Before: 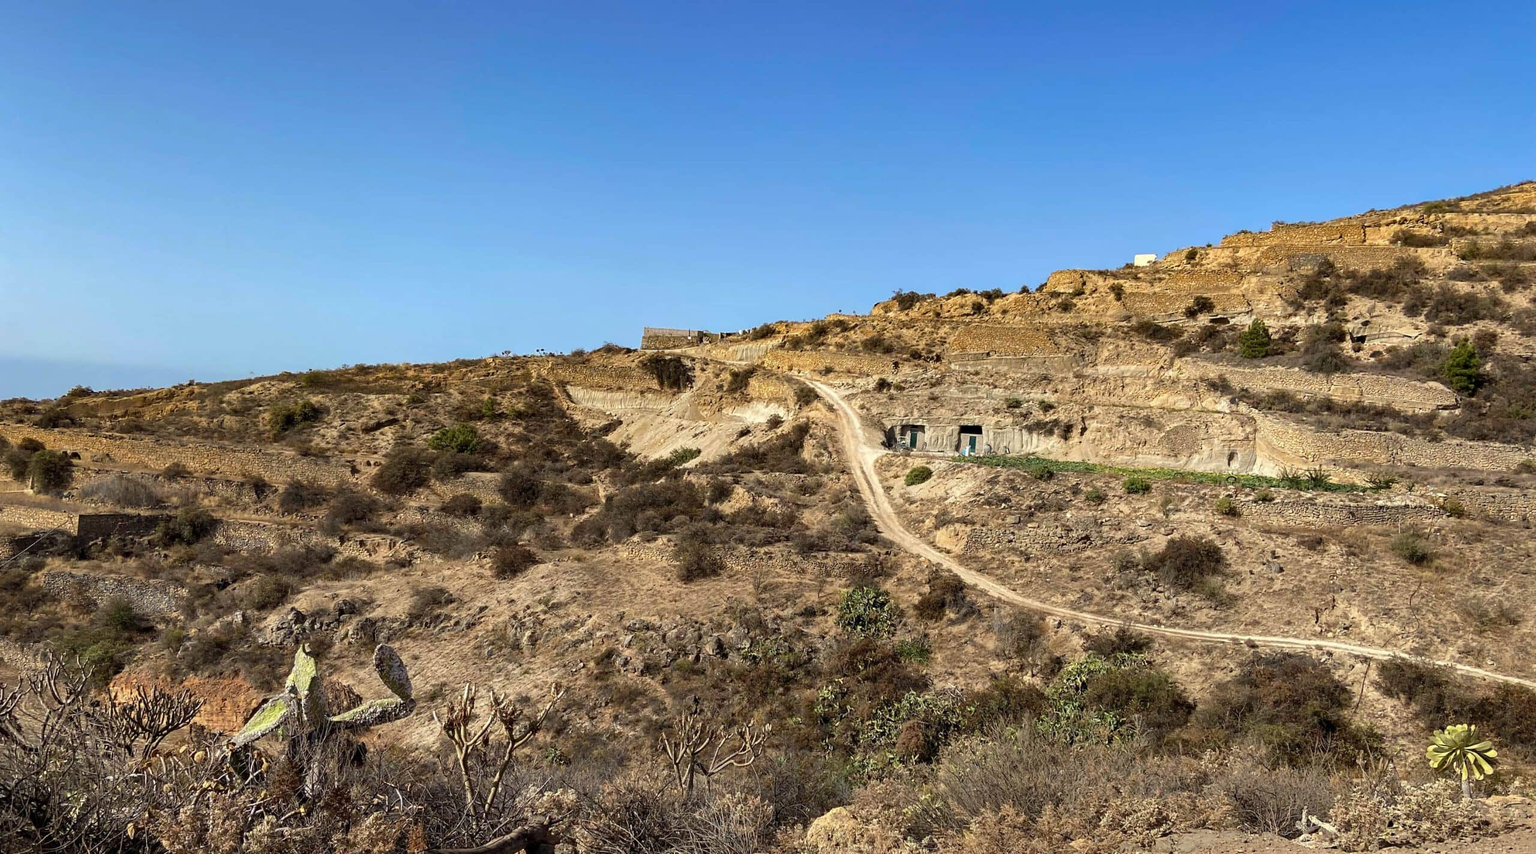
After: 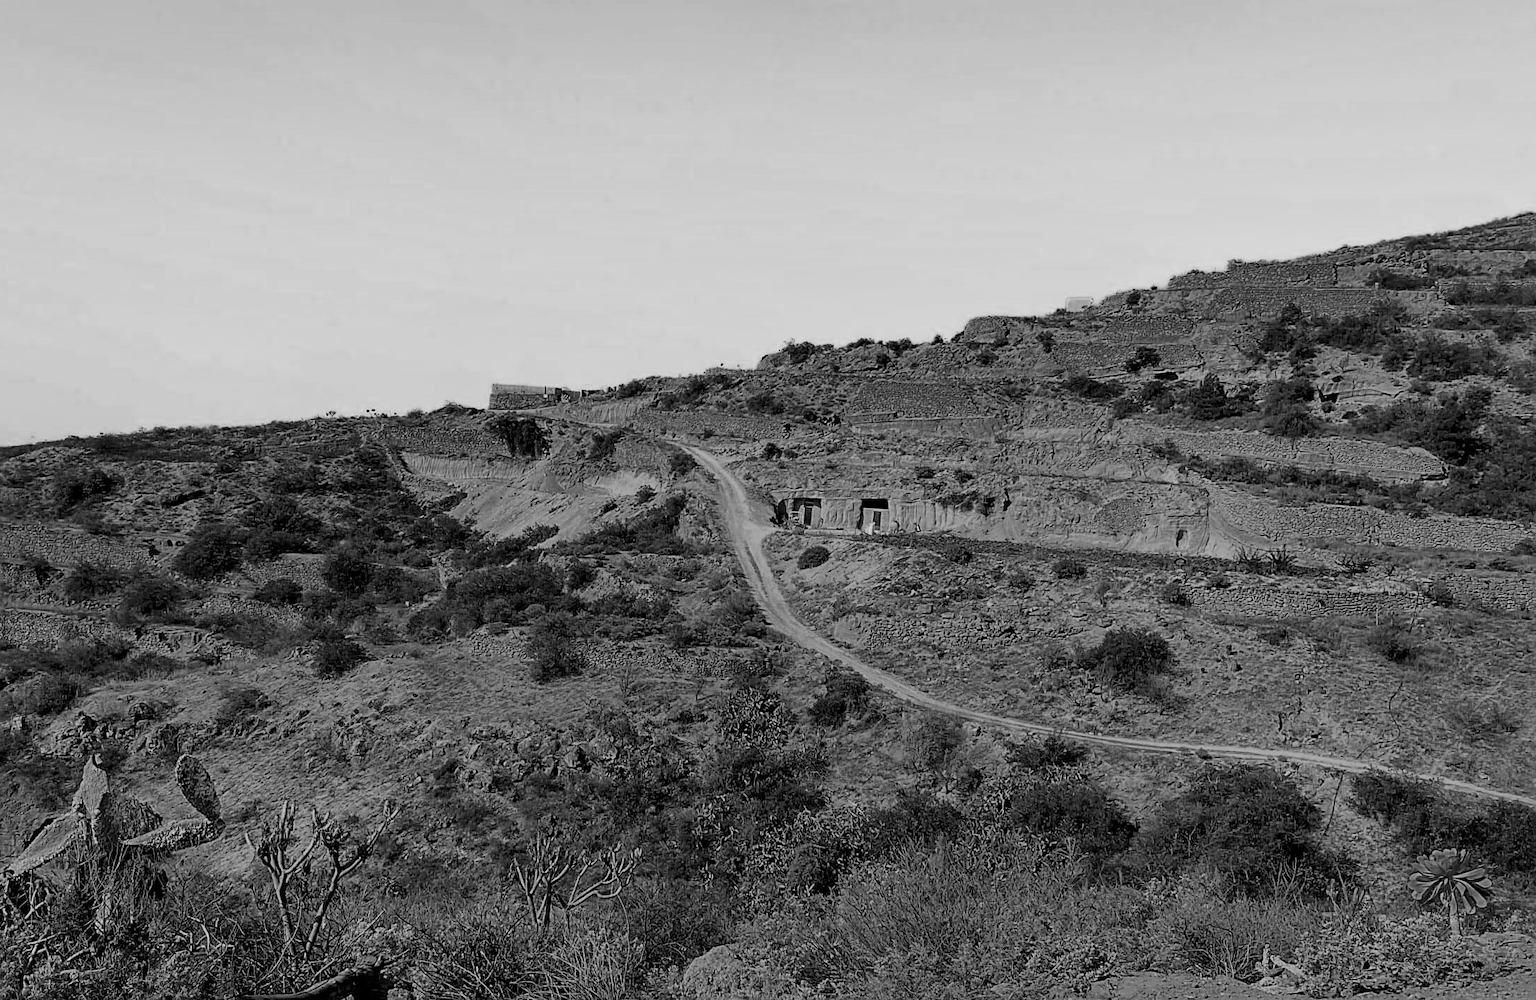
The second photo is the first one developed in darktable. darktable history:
crop and rotate: left 14.584%
sharpen: on, module defaults
color zones: curves: ch0 [(0.287, 0.048) (0.493, 0.484) (0.737, 0.816)]; ch1 [(0, 0) (0.143, 0) (0.286, 0) (0.429, 0) (0.571, 0) (0.714, 0) (0.857, 0)]
filmic rgb: middle gray luminance 18%, black relative exposure -7.5 EV, white relative exposure 8.5 EV, threshold 6 EV, target black luminance 0%, hardness 2.23, latitude 18.37%, contrast 0.878, highlights saturation mix 5%, shadows ↔ highlights balance 10.15%, add noise in highlights 0, preserve chrominance no, color science v3 (2019), use custom middle-gray values true, iterations of high-quality reconstruction 0, contrast in highlights soft, enable highlight reconstruction true
